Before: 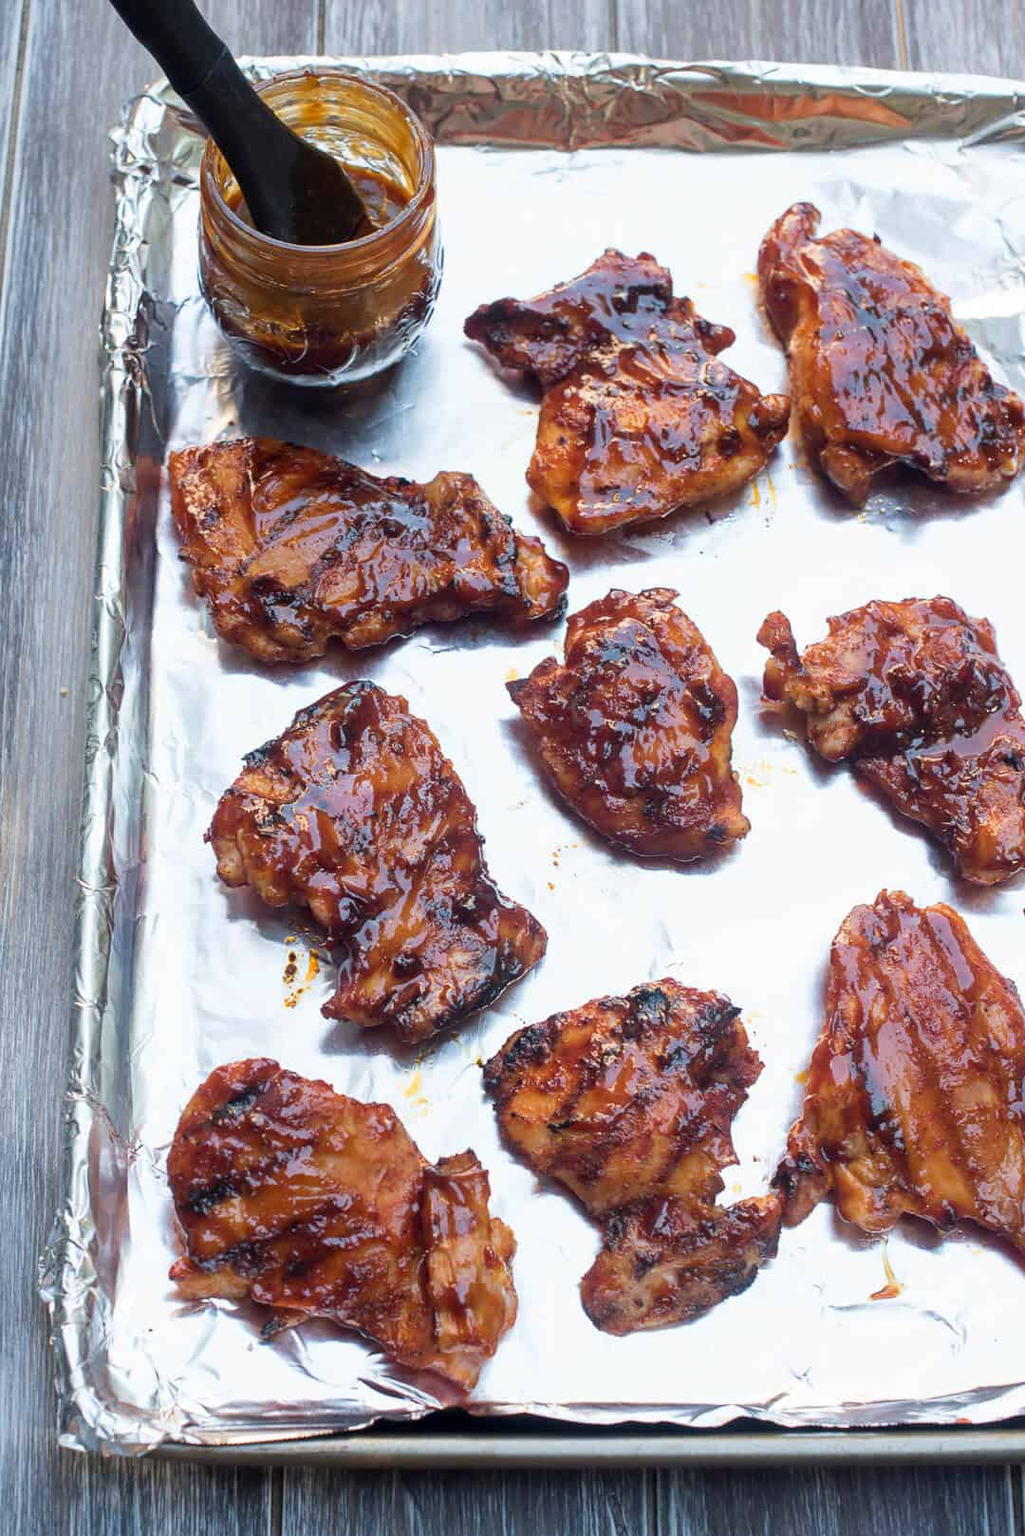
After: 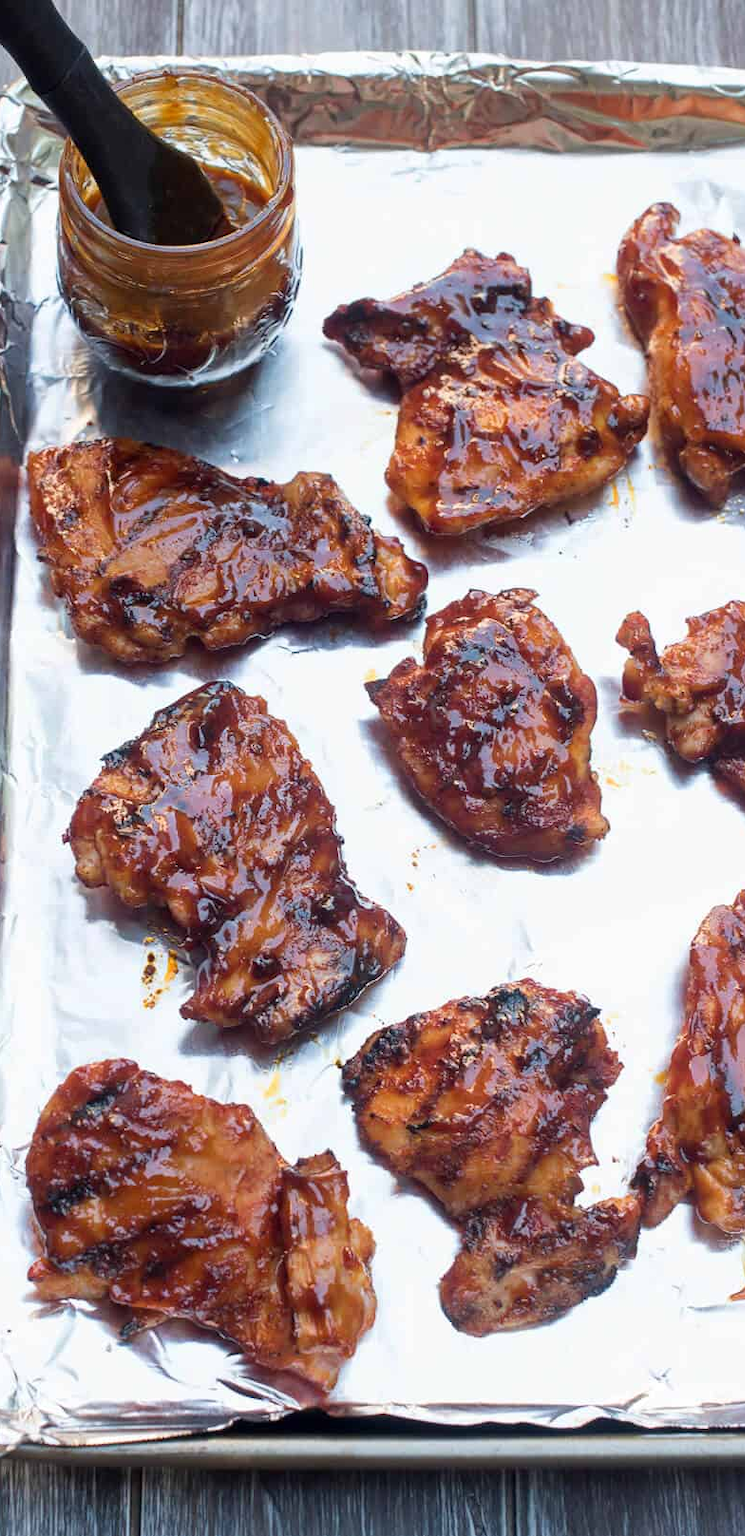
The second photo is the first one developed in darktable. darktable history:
crop: left 13.818%, right 13.428%
